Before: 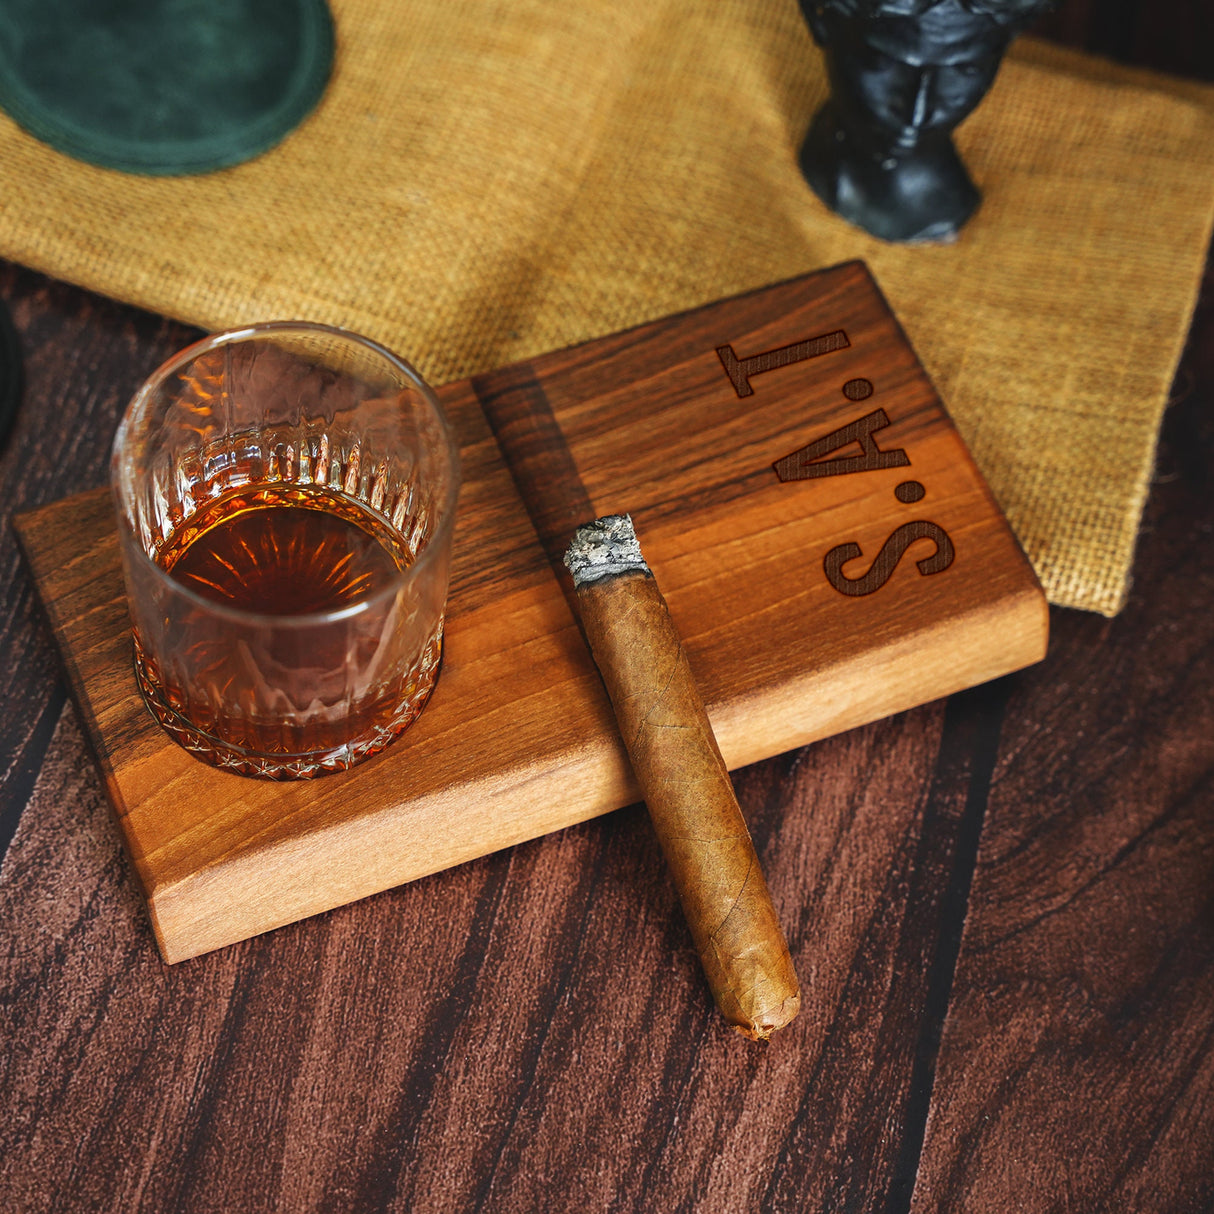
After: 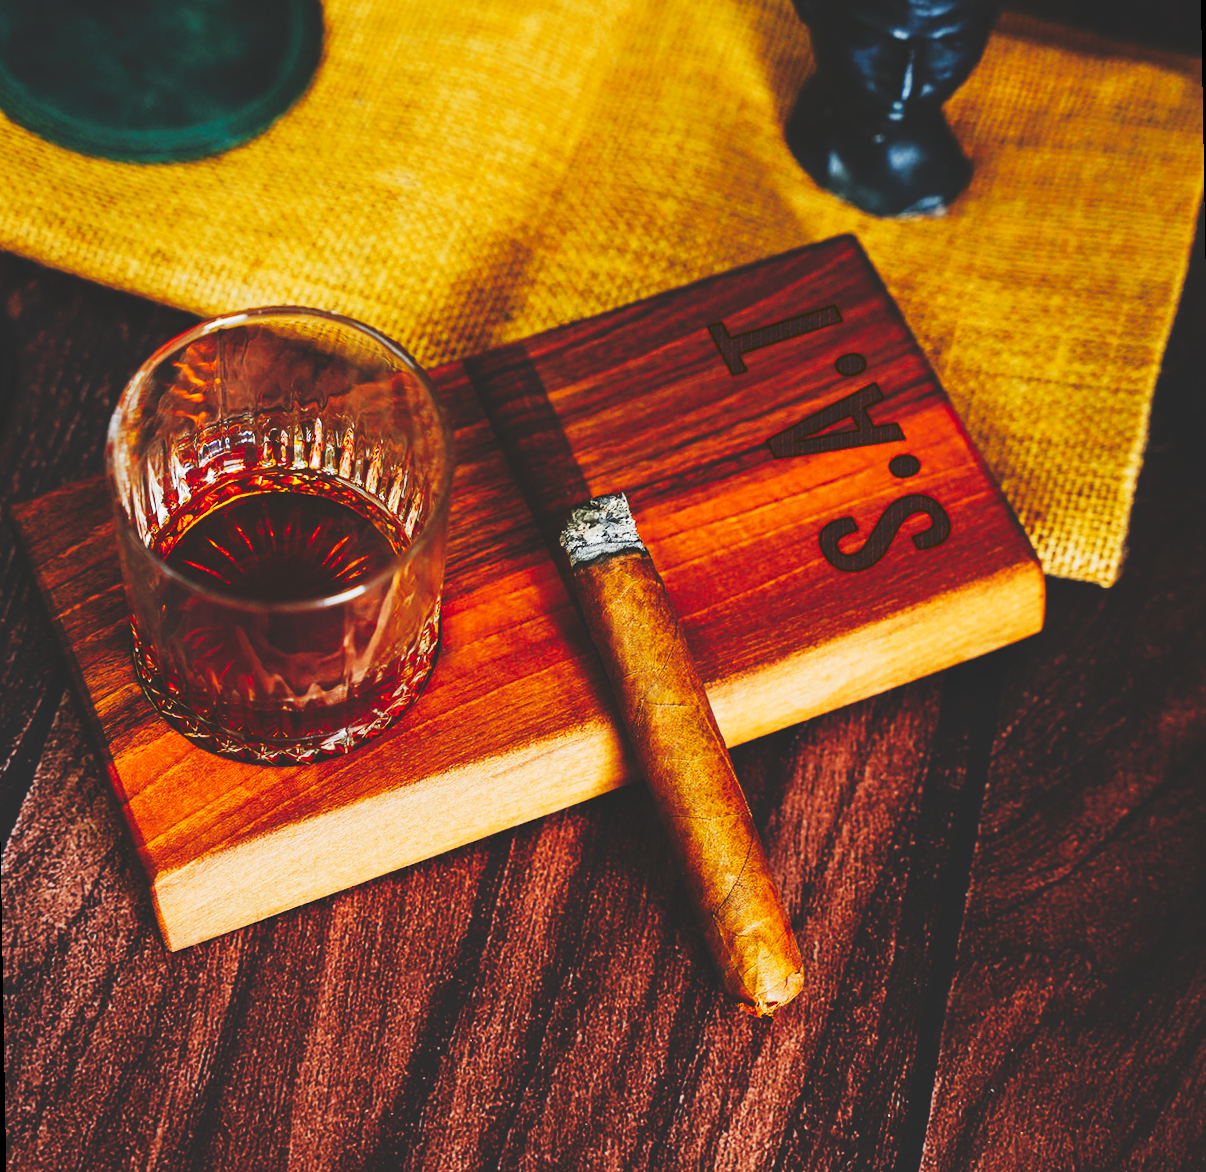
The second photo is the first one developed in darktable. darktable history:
tone curve: curves: ch0 [(0, 0) (0.003, 0.145) (0.011, 0.15) (0.025, 0.15) (0.044, 0.156) (0.069, 0.161) (0.1, 0.169) (0.136, 0.175) (0.177, 0.184) (0.224, 0.196) (0.277, 0.234) (0.335, 0.291) (0.399, 0.391) (0.468, 0.505) (0.543, 0.633) (0.623, 0.742) (0.709, 0.826) (0.801, 0.882) (0.898, 0.93) (1, 1)], preserve colors none
rotate and perspective: rotation -1°, crop left 0.011, crop right 0.989, crop top 0.025, crop bottom 0.975
contrast brightness saturation: contrast 0.04, saturation 0.16
